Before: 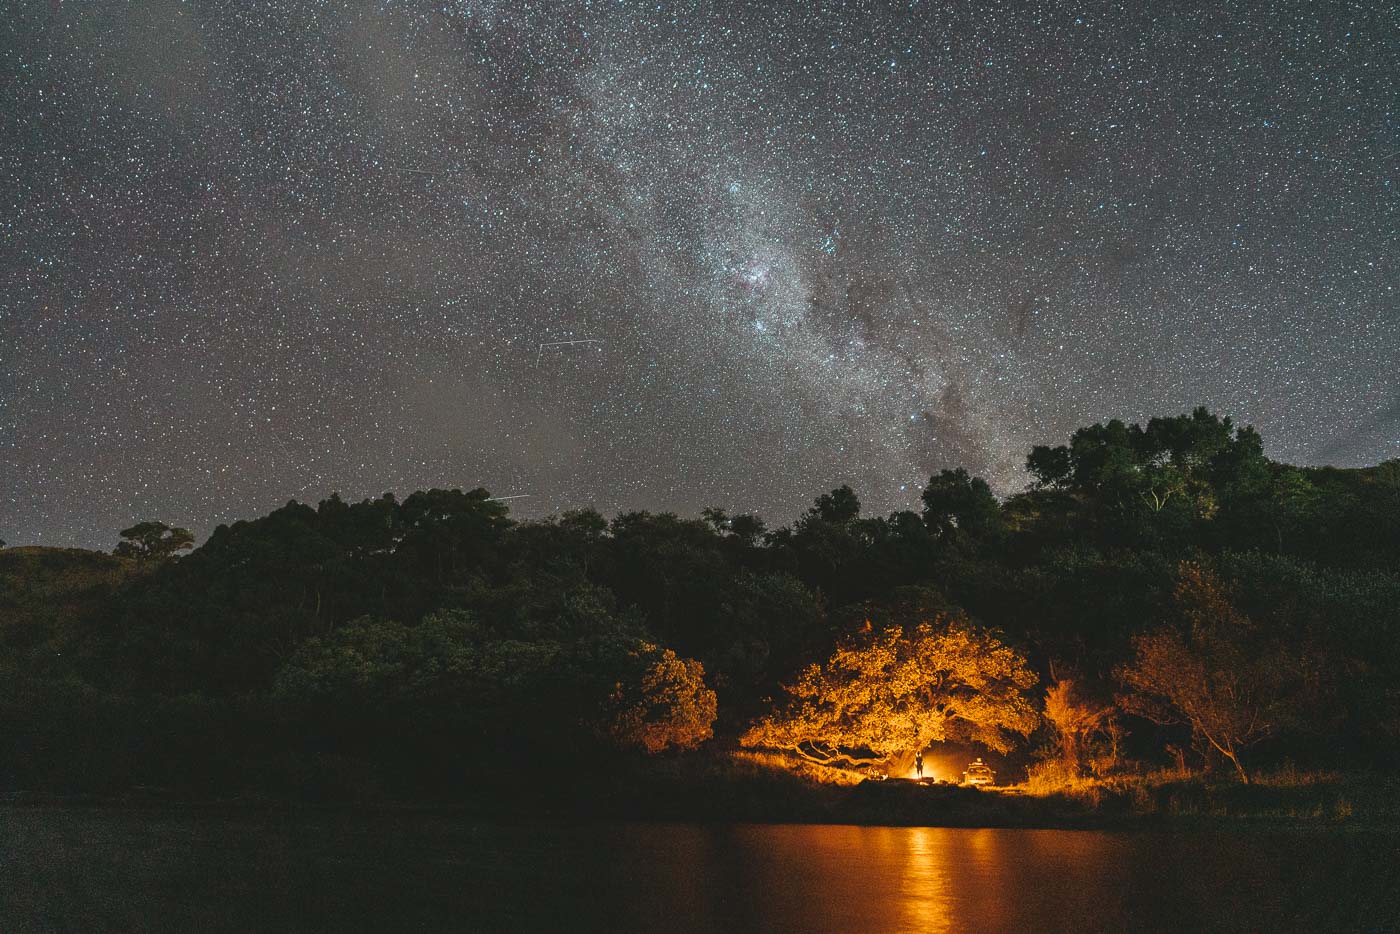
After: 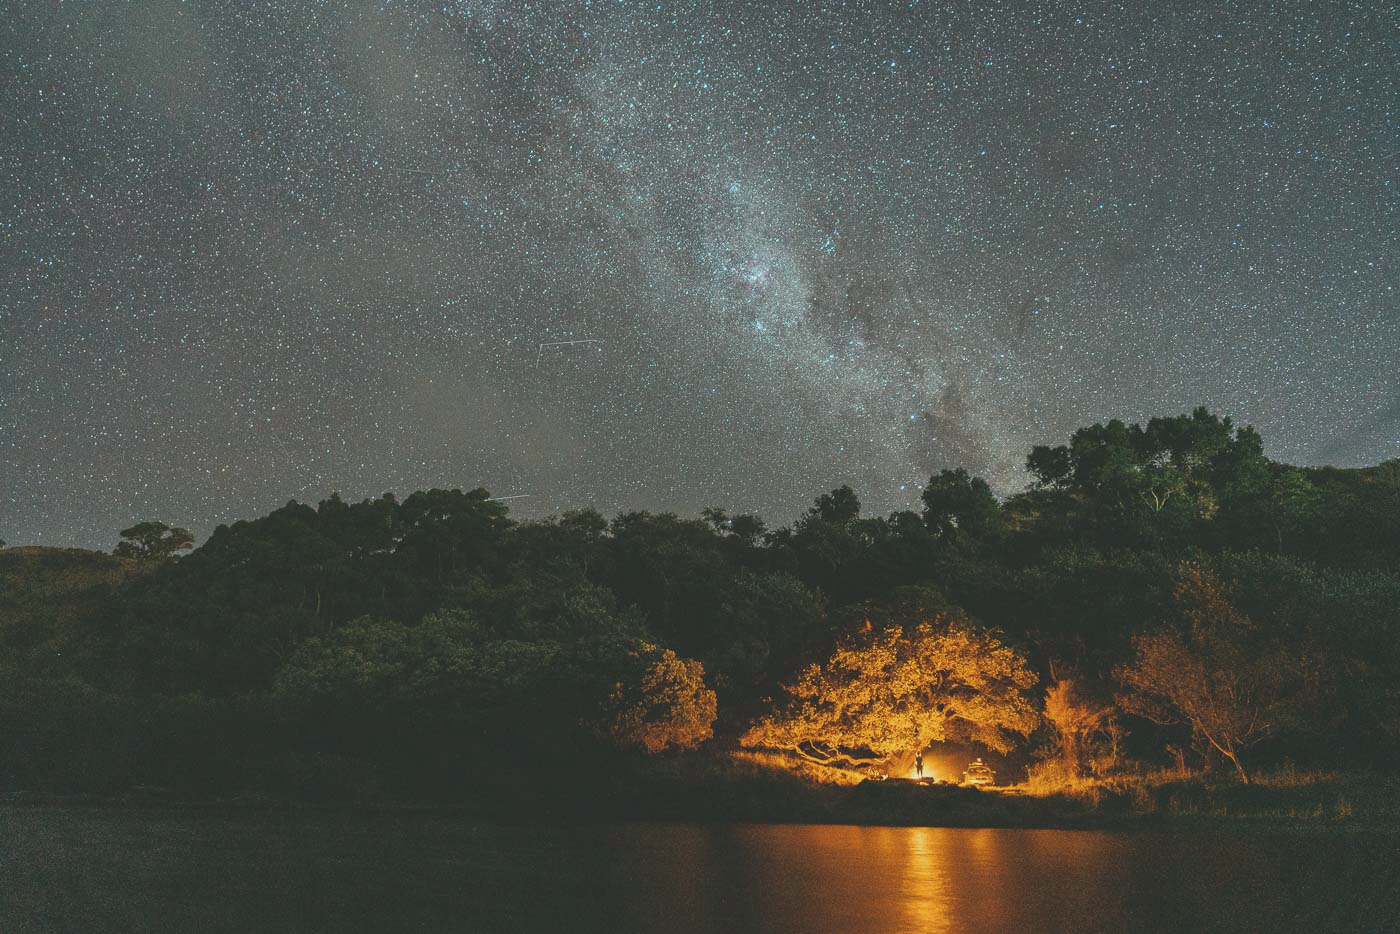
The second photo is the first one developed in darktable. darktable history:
local contrast: mode bilateral grid, contrast 15, coarseness 36, detail 104%, midtone range 0.2
contrast brightness saturation: contrast -0.162, brightness 0.042, saturation -0.122
color correction: highlights a* -6.76, highlights b* 0.514
